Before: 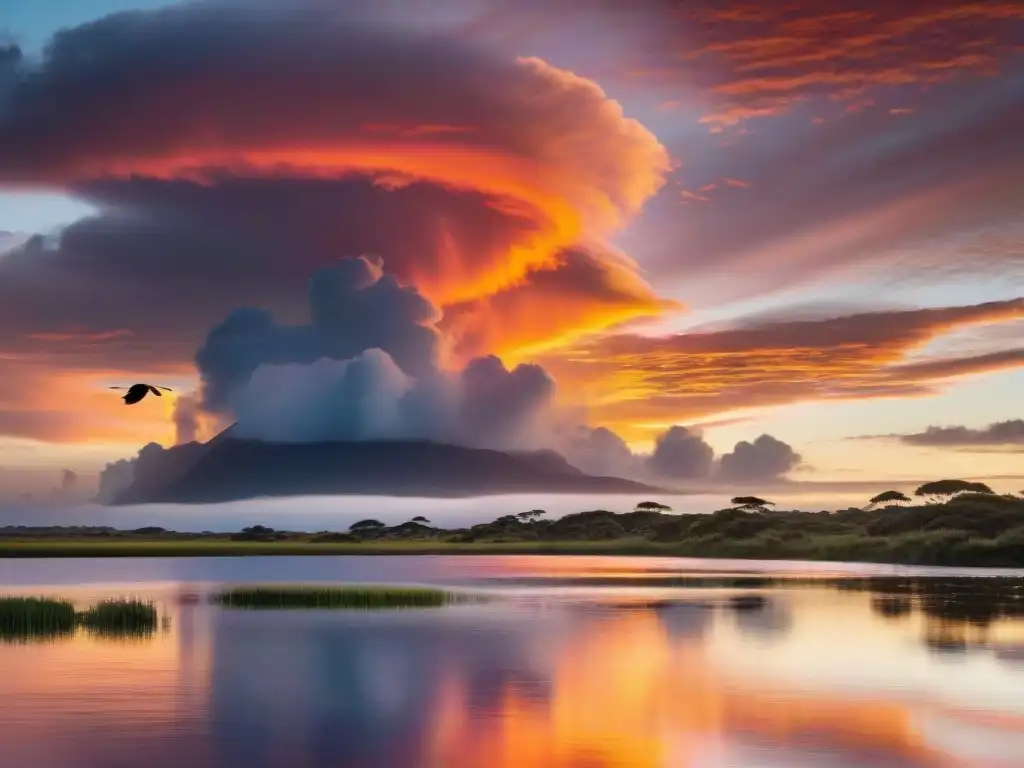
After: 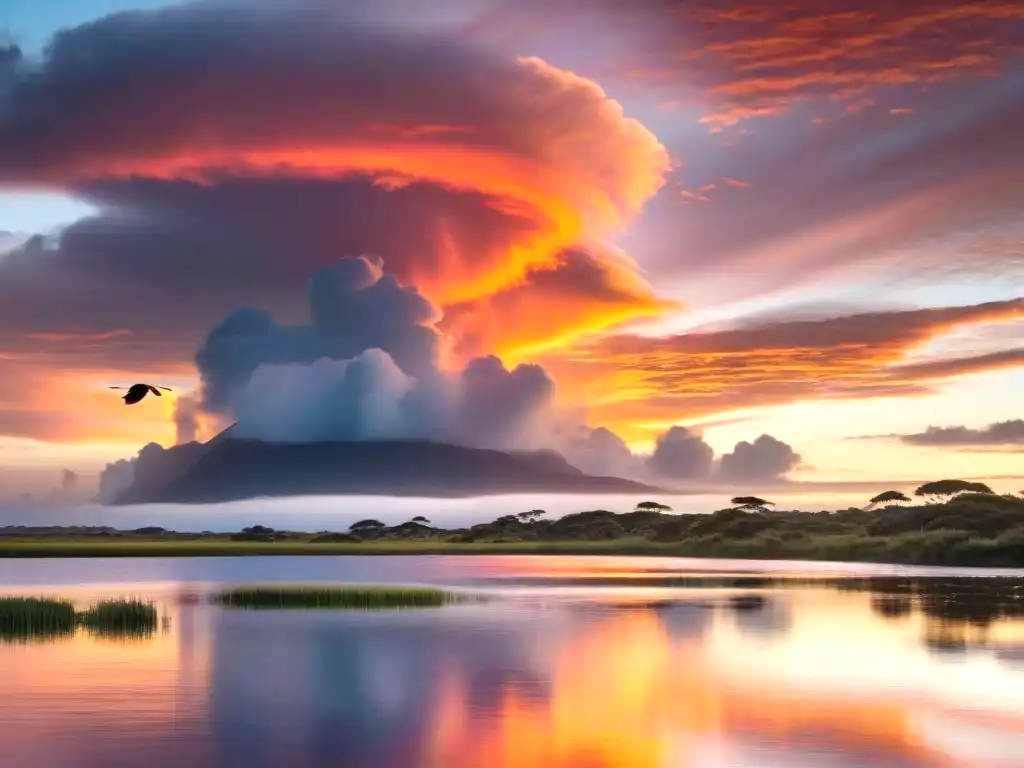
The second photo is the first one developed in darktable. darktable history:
exposure: exposure 0.498 EV, compensate highlight preservation false
